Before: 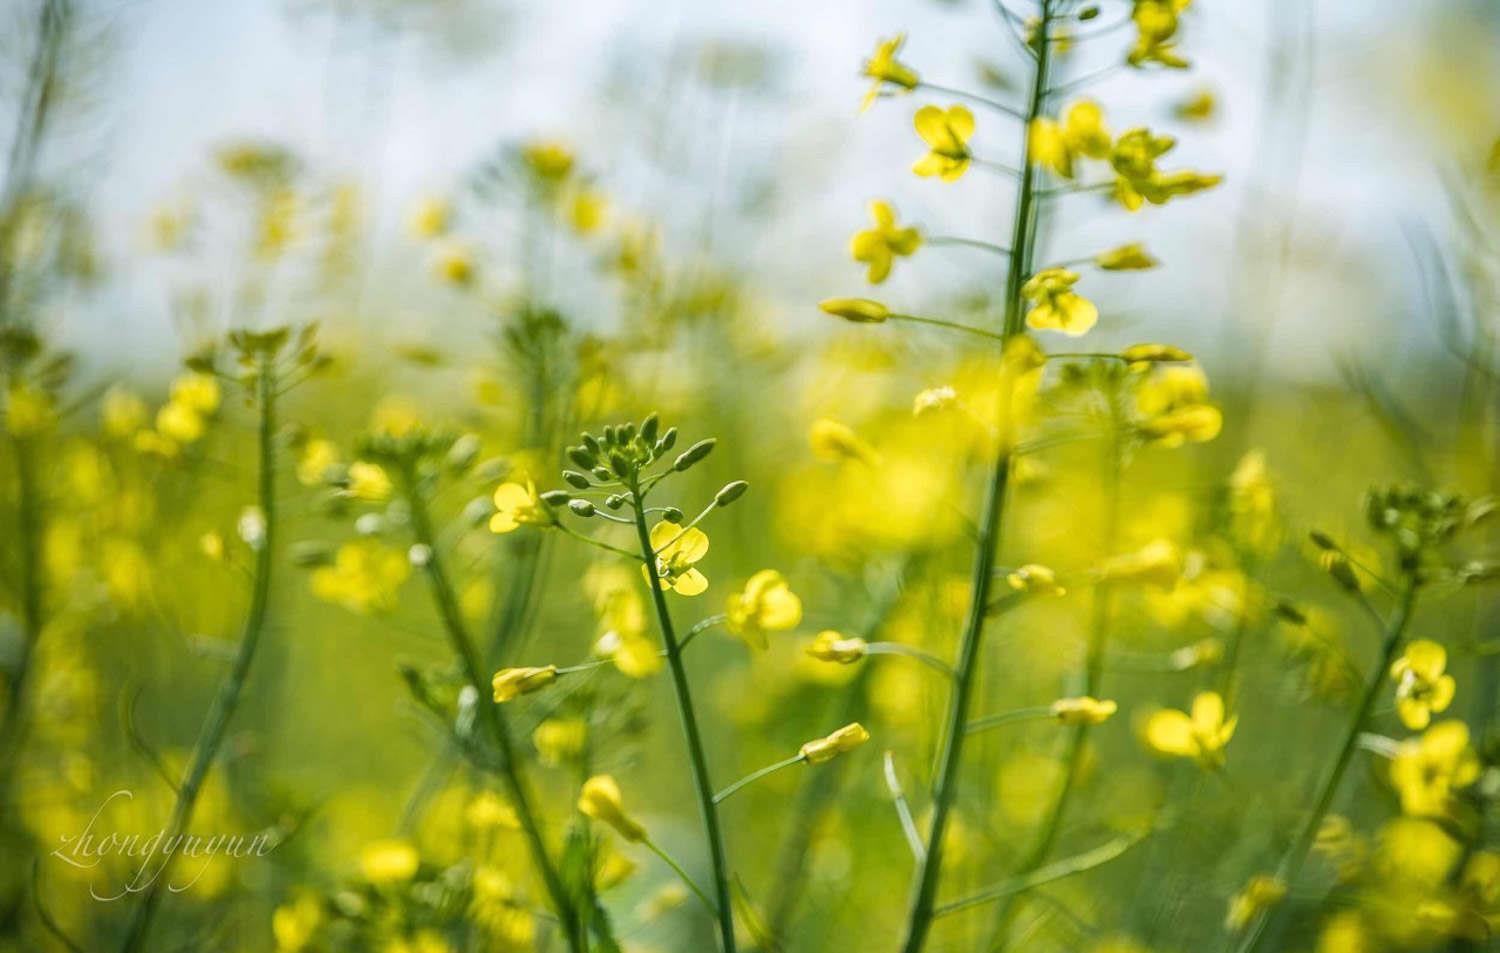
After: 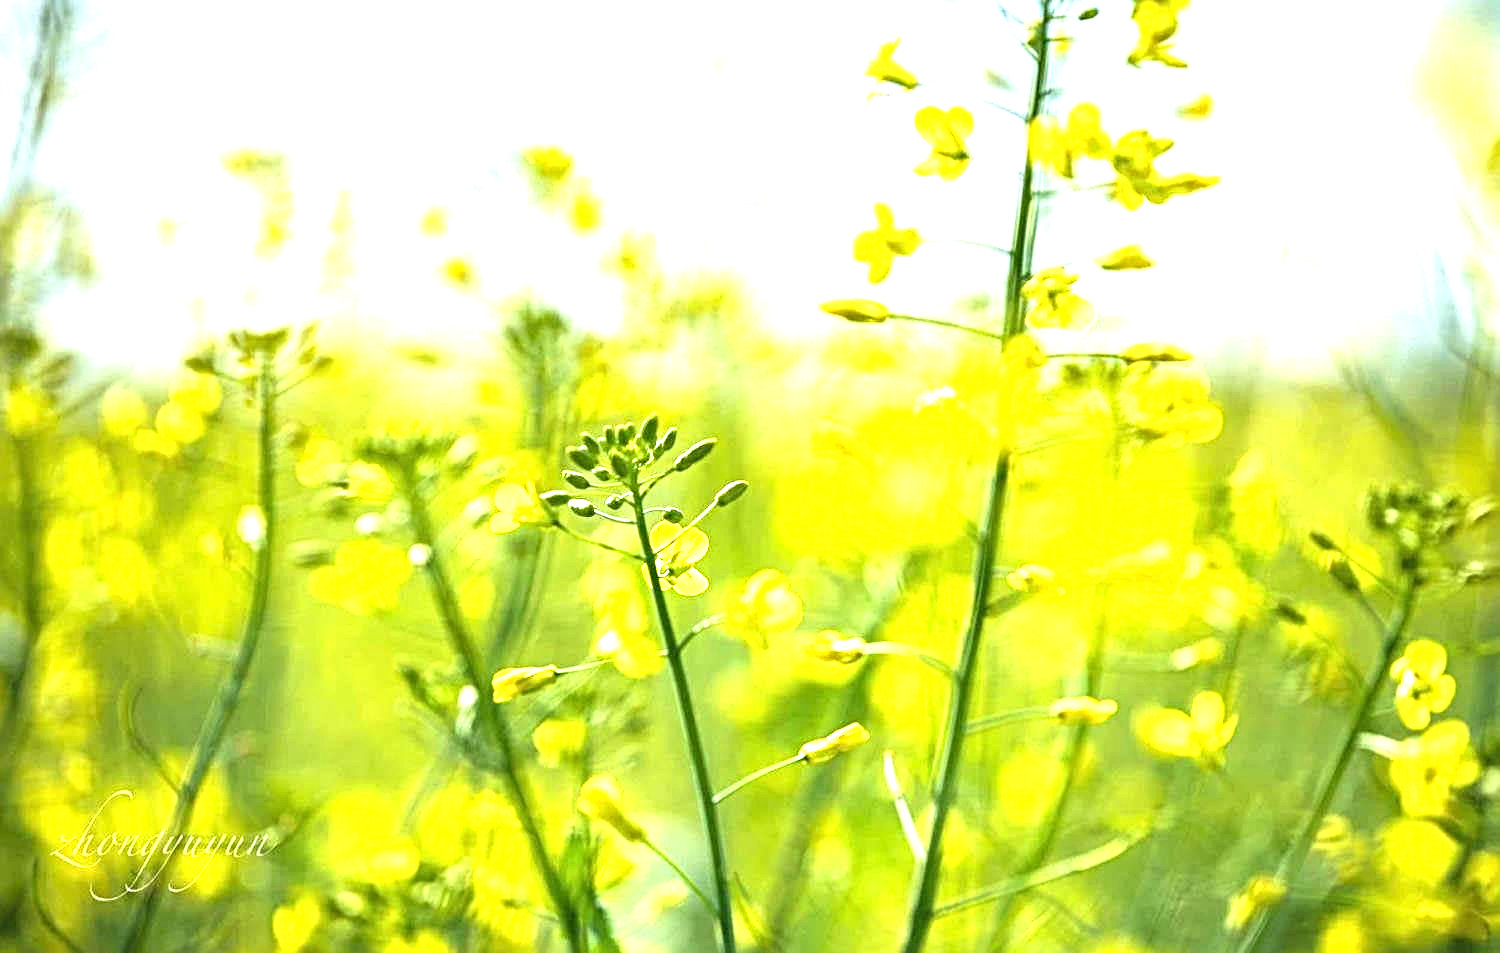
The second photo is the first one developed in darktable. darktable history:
sharpen: radius 3.974
exposure: black level correction 0, exposure 1.449 EV, compensate highlight preservation false
